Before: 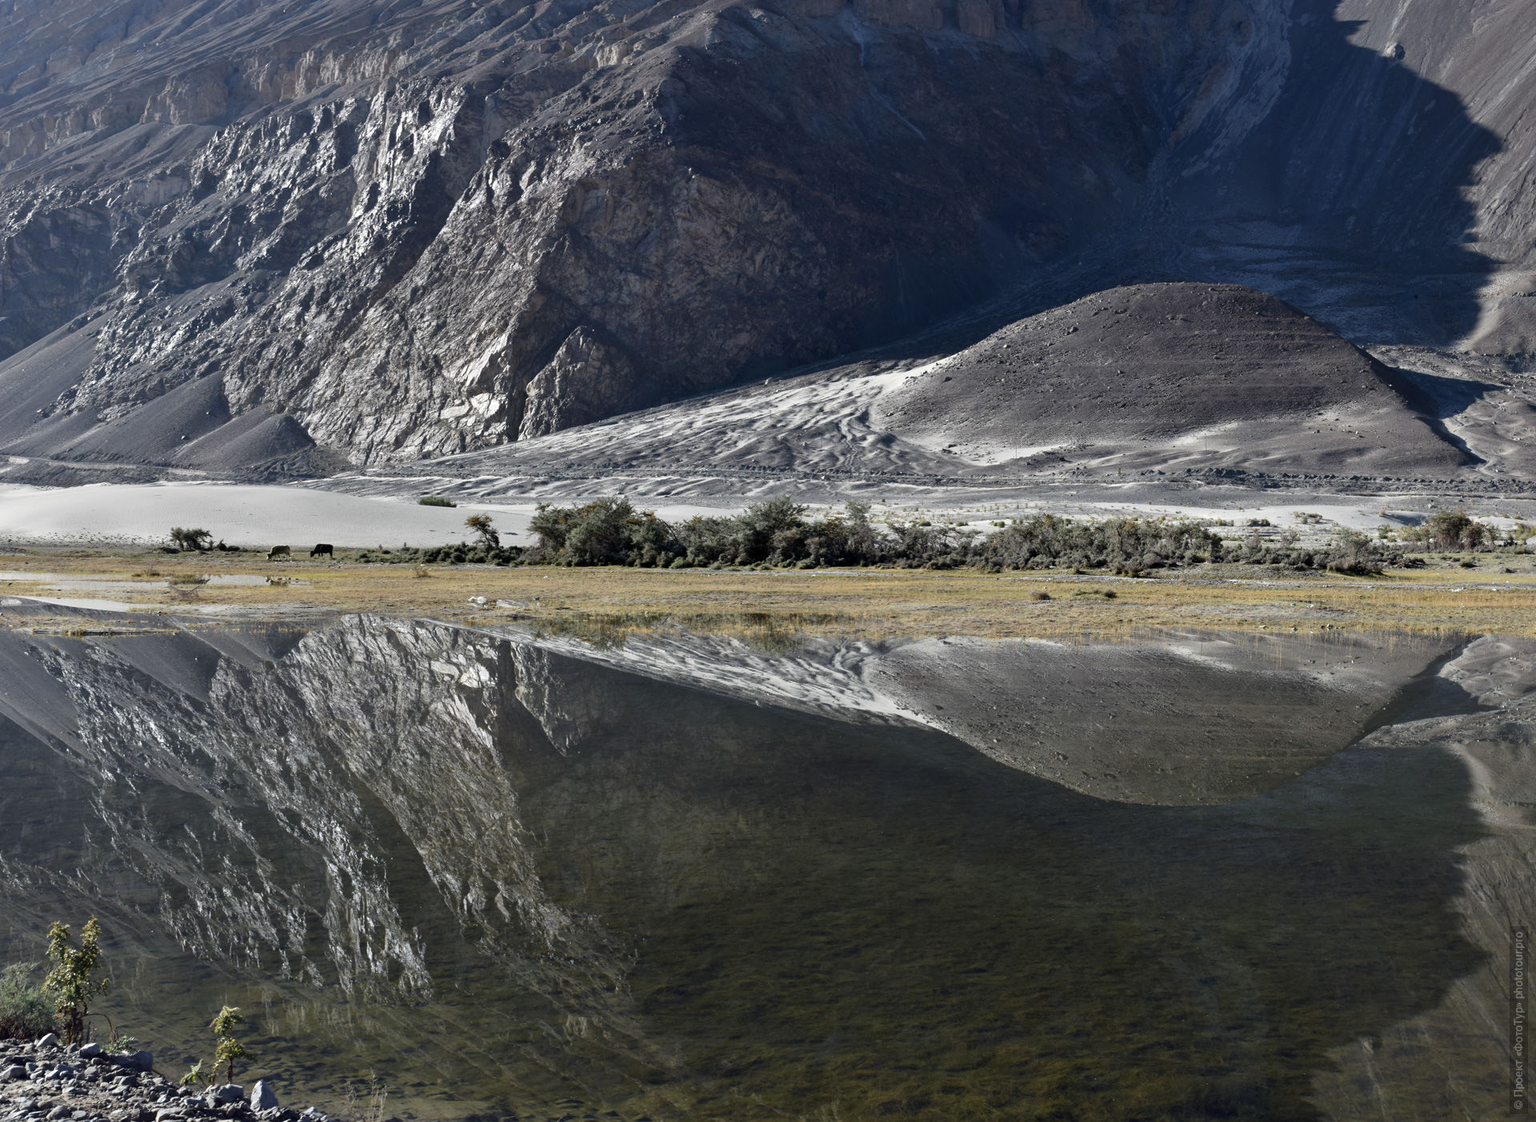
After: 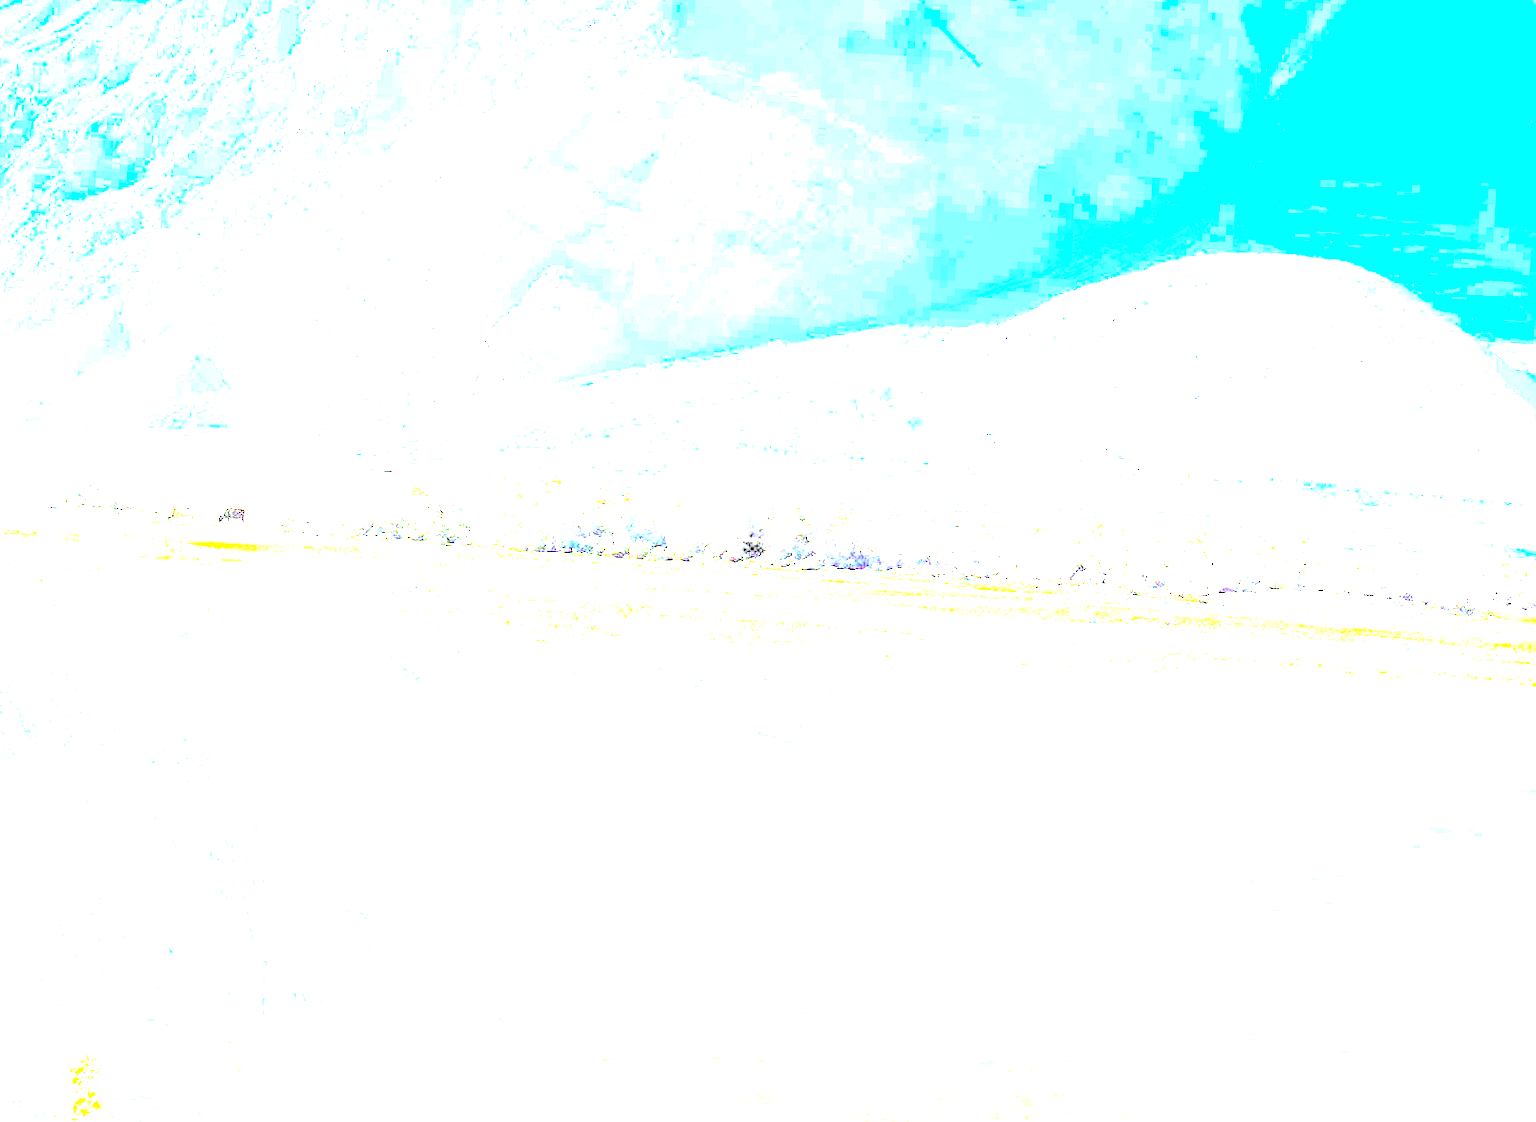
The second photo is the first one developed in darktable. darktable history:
exposure: exposure 8 EV, compensate highlight preservation false
contrast brightness saturation: brightness 1
white balance: red 0.948, green 1.02, blue 1.176
crop and rotate: angle -3.27°, left 5.211%, top 5.211%, right 4.607%, bottom 4.607%
local contrast: on, module defaults
